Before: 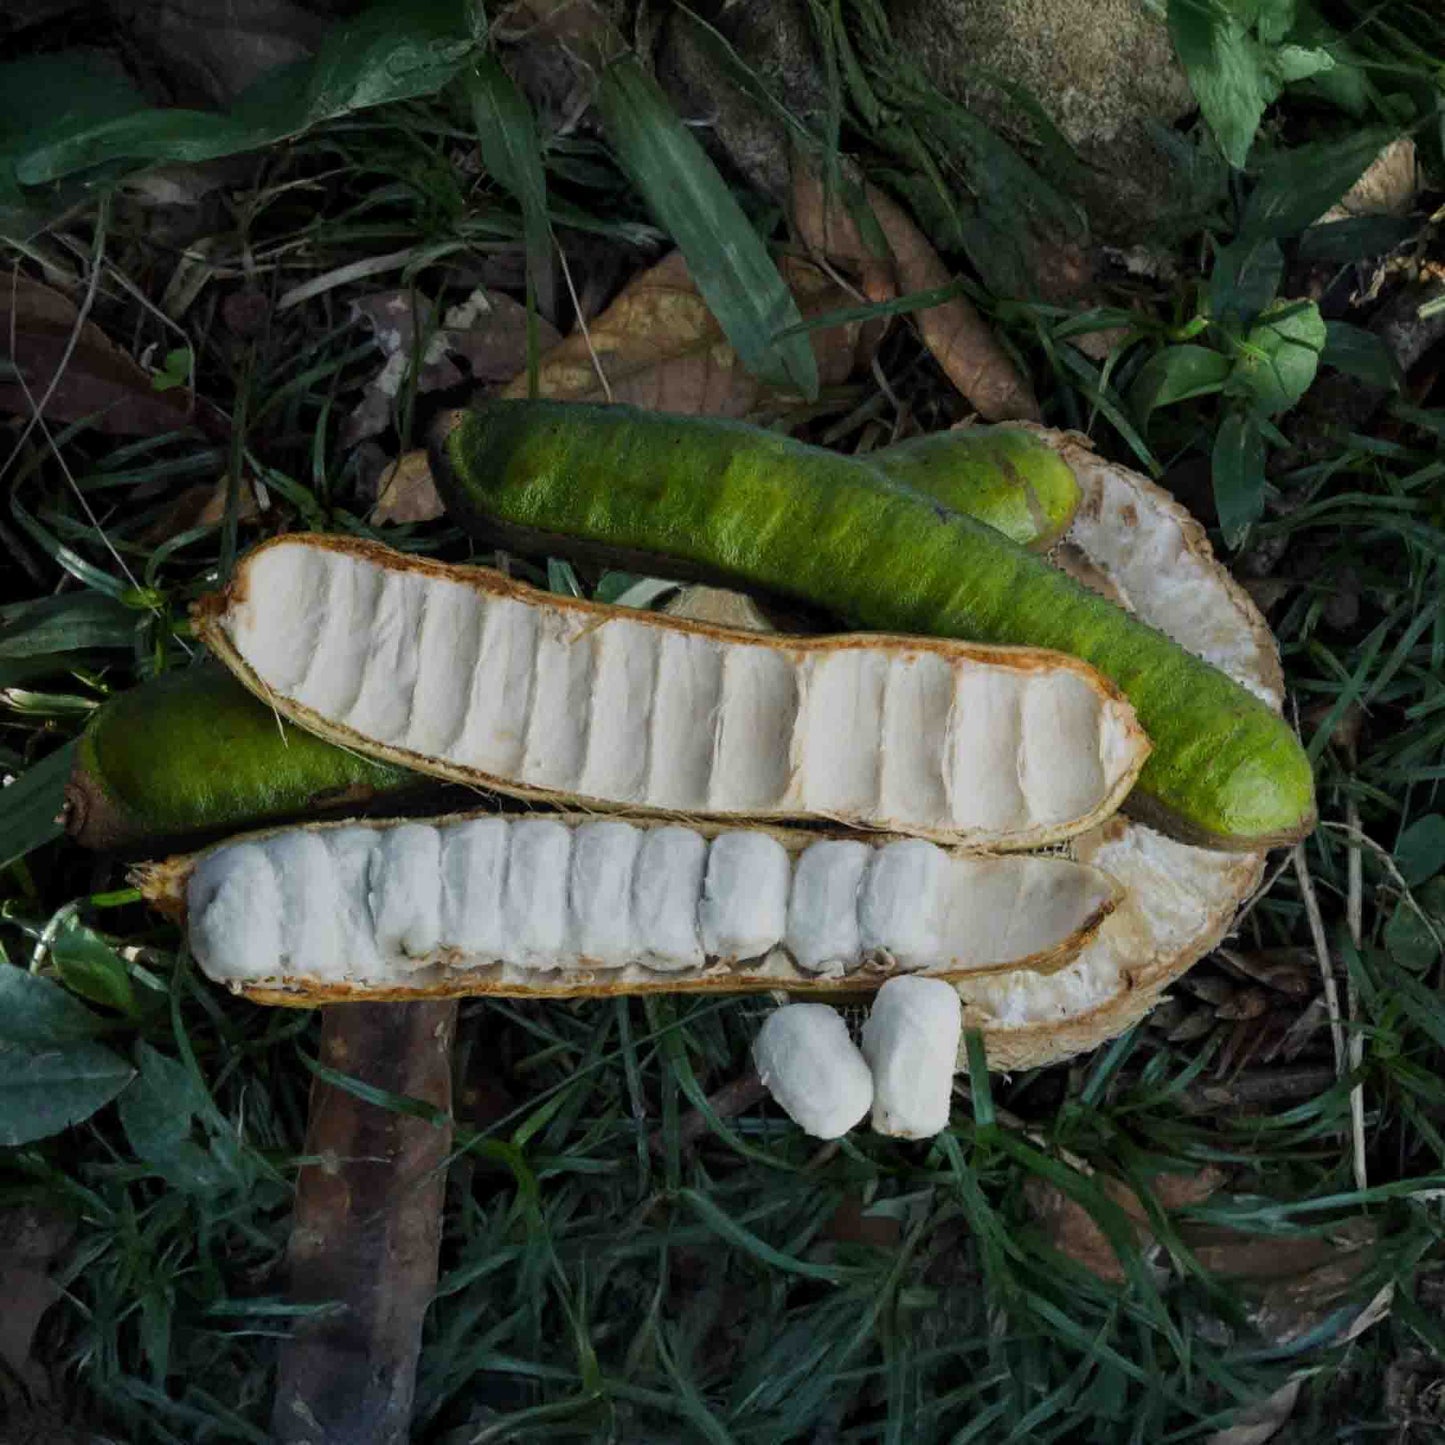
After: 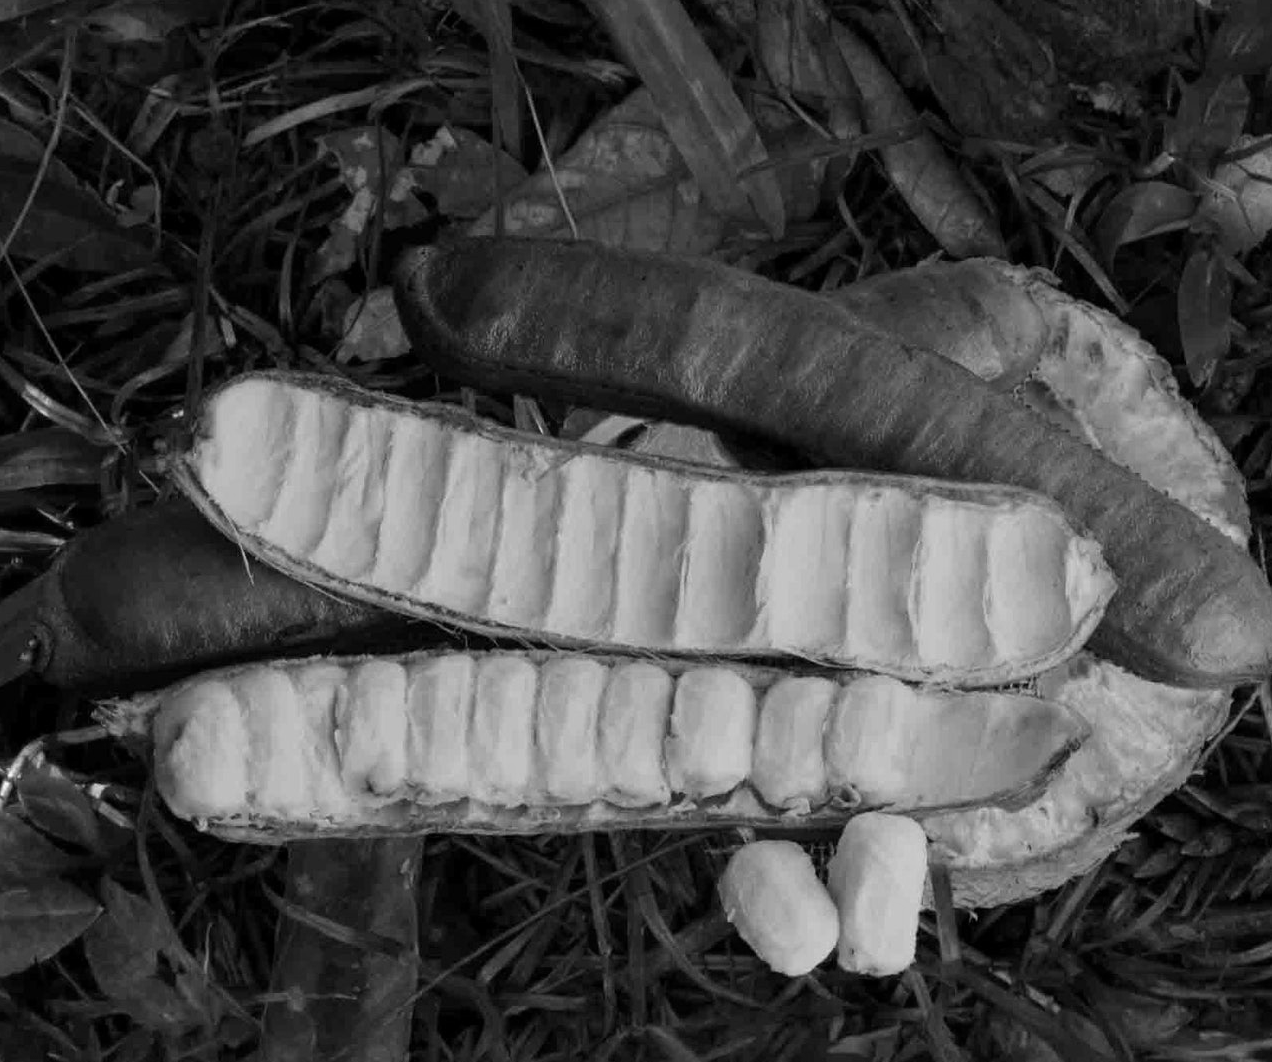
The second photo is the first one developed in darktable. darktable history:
crop and rotate: left 2.406%, top 11.296%, right 9.505%, bottom 15.188%
color calibration: output gray [0.267, 0.423, 0.261, 0], illuminant same as pipeline (D50), adaptation none (bypass), x 0.332, y 0.335, temperature 5014.74 K, gamut compression 2.98
